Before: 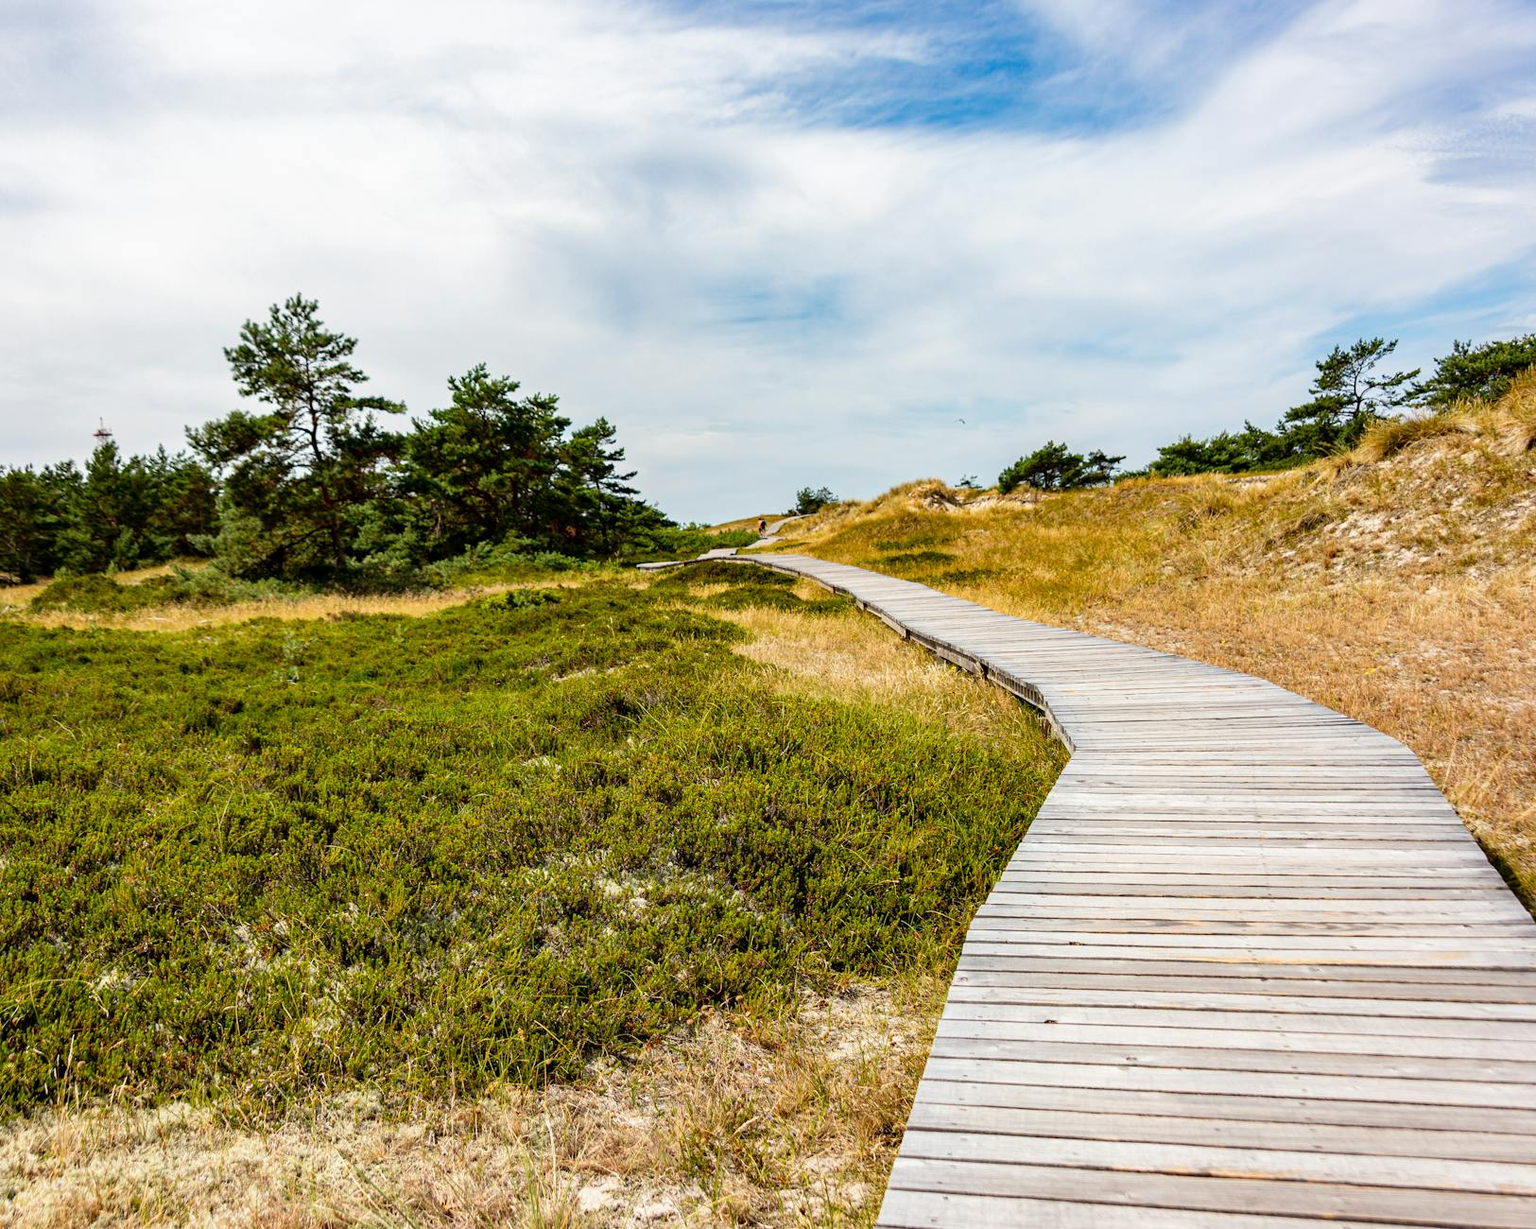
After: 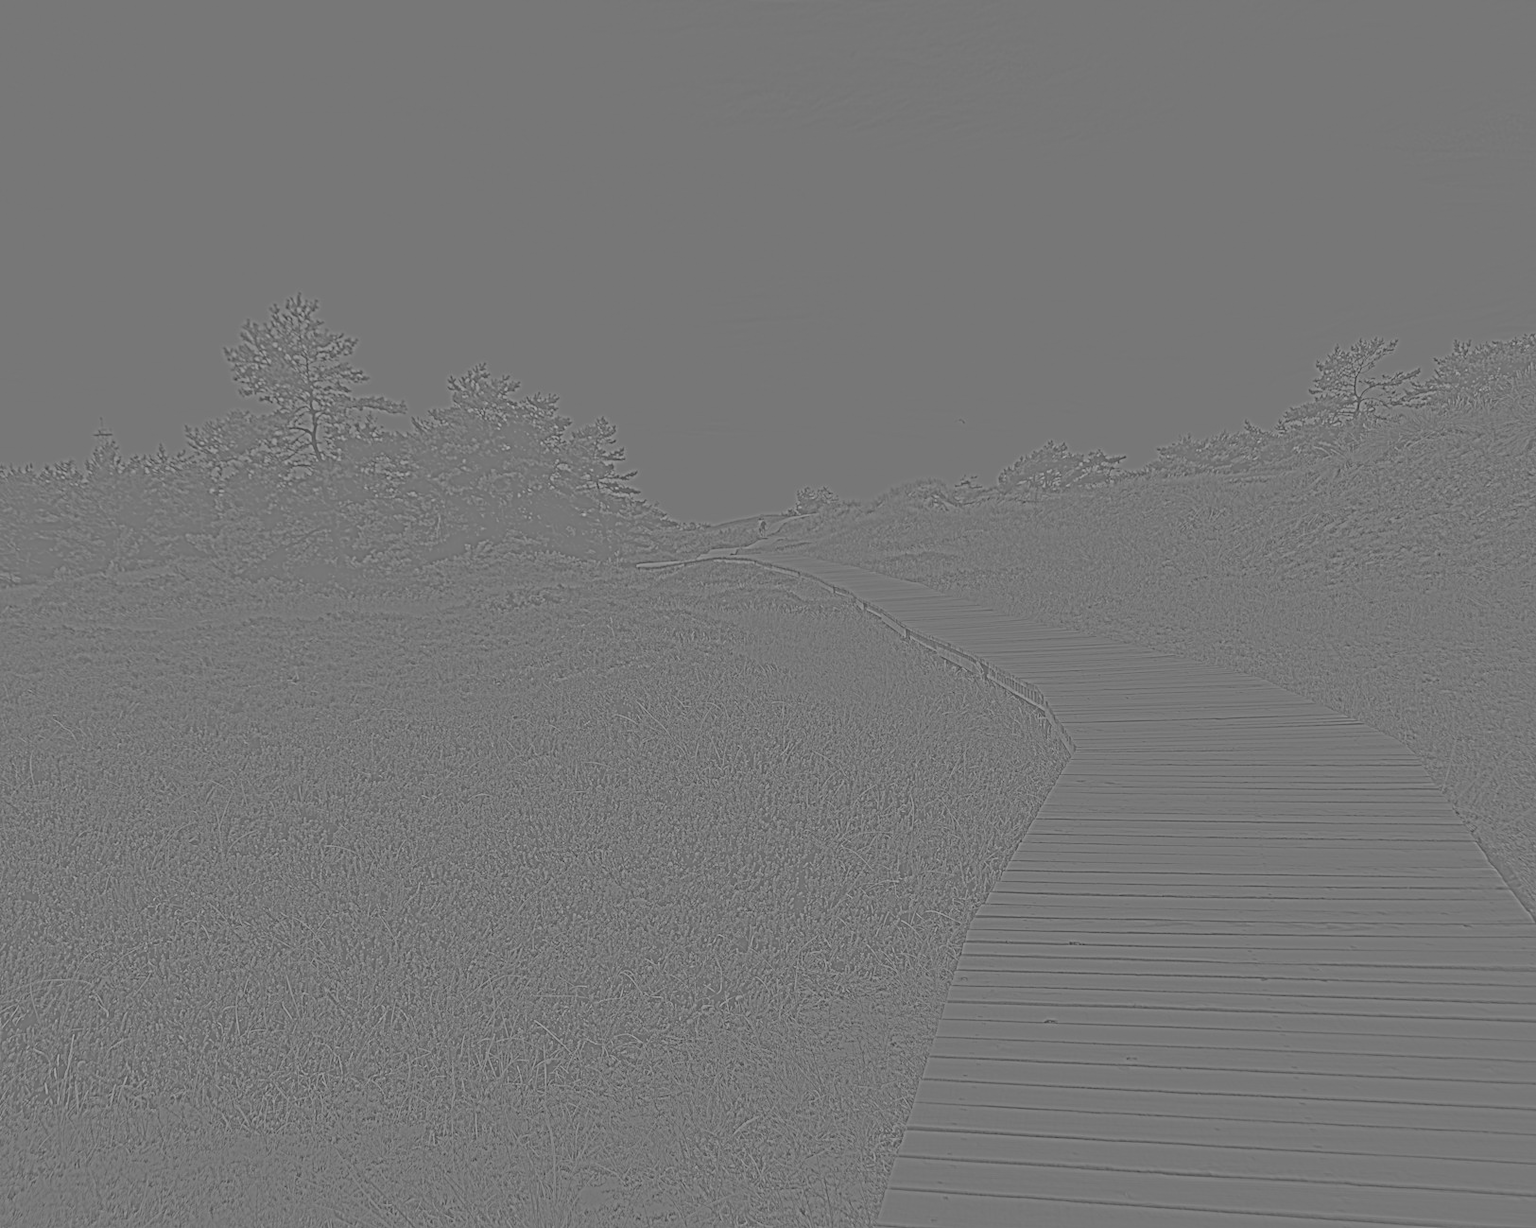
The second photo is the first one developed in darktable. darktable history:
local contrast: on, module defaults
bloom: on, module defaults
highpass: sharpness 5.84%, contrast boost 8.44%
